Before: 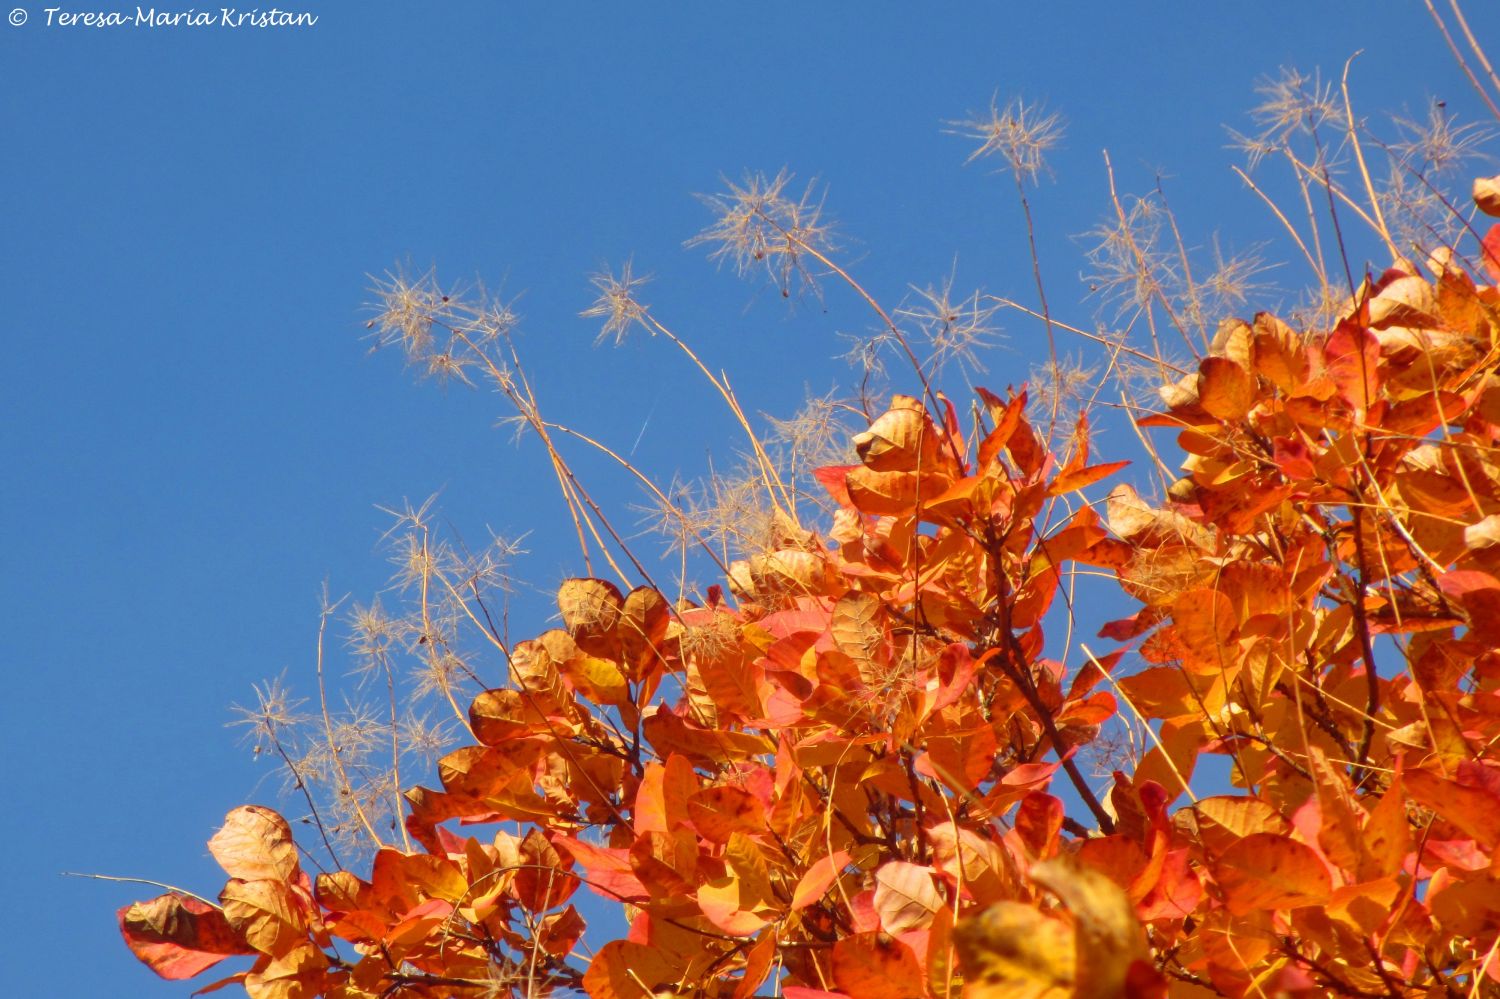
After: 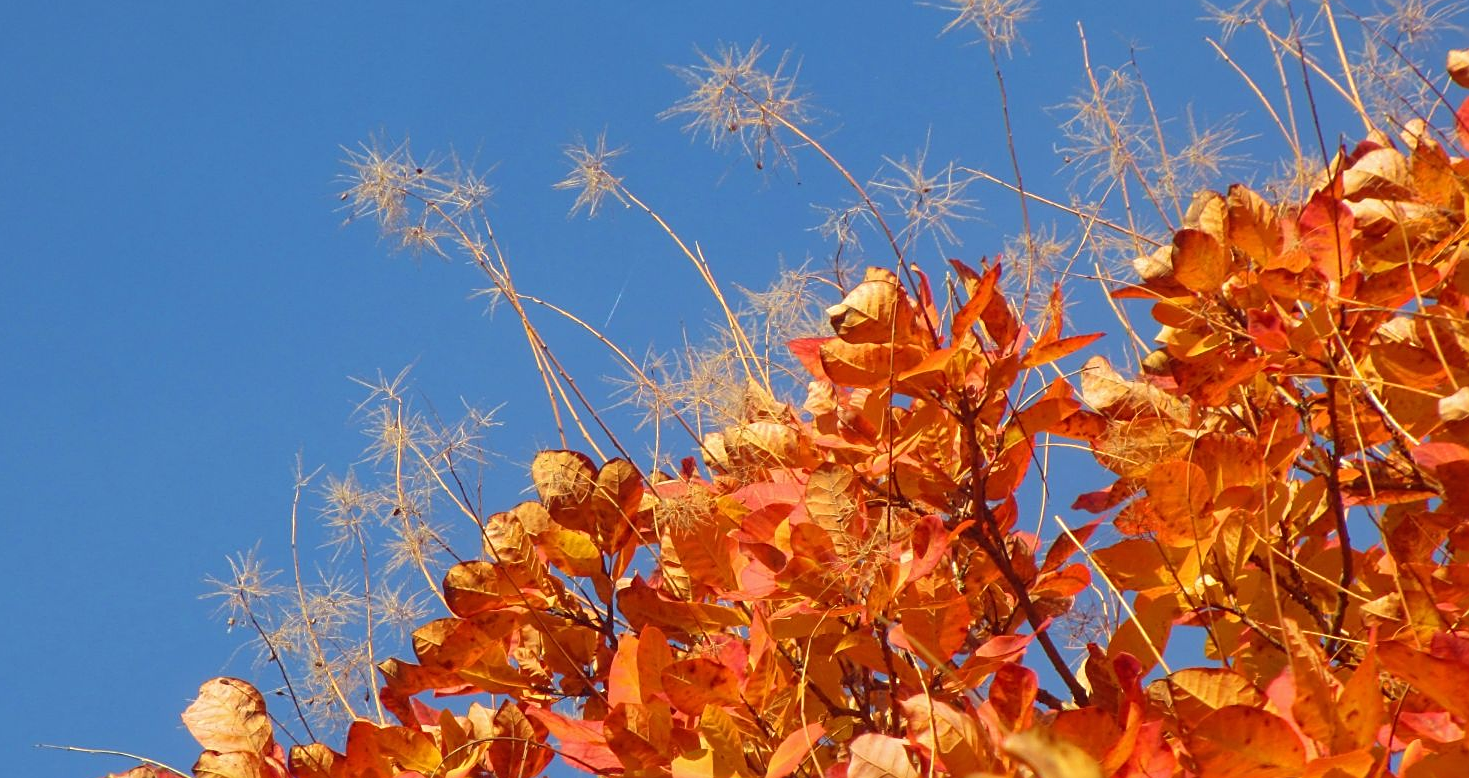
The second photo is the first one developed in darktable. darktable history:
shadows and highlights: shadows 25, highlights -25
crop and rotate: left 1.814%, top 12.818%, right 0.25%, bottom 9.225%
exposure: compensate exposure bias true, compensate highlight preservation false
sharpen: on, module defaults
